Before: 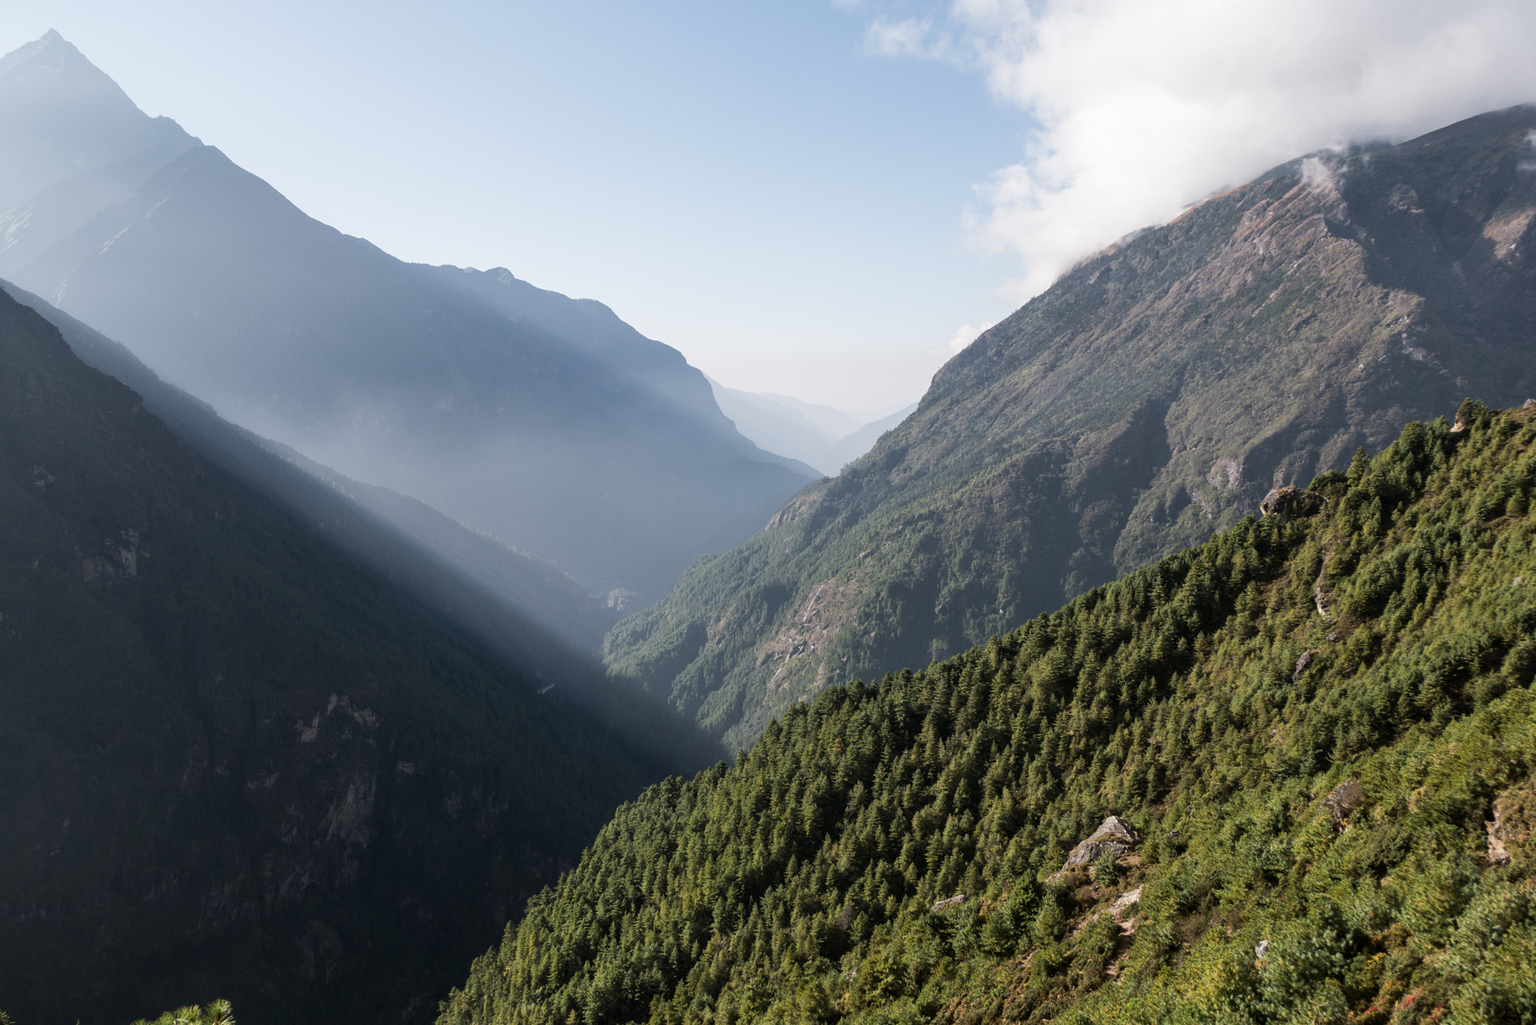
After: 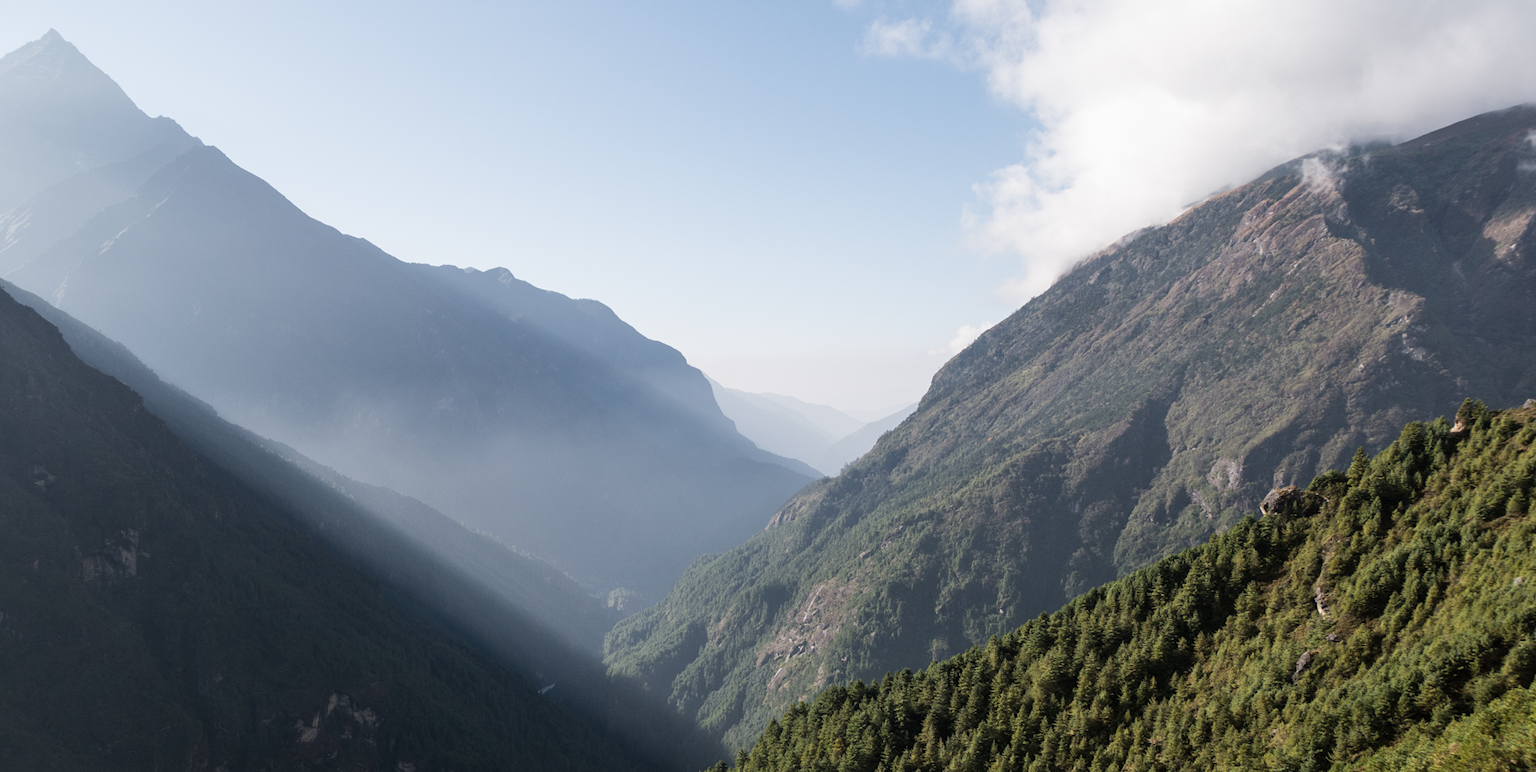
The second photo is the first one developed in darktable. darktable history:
crop: bottom 24.404%
